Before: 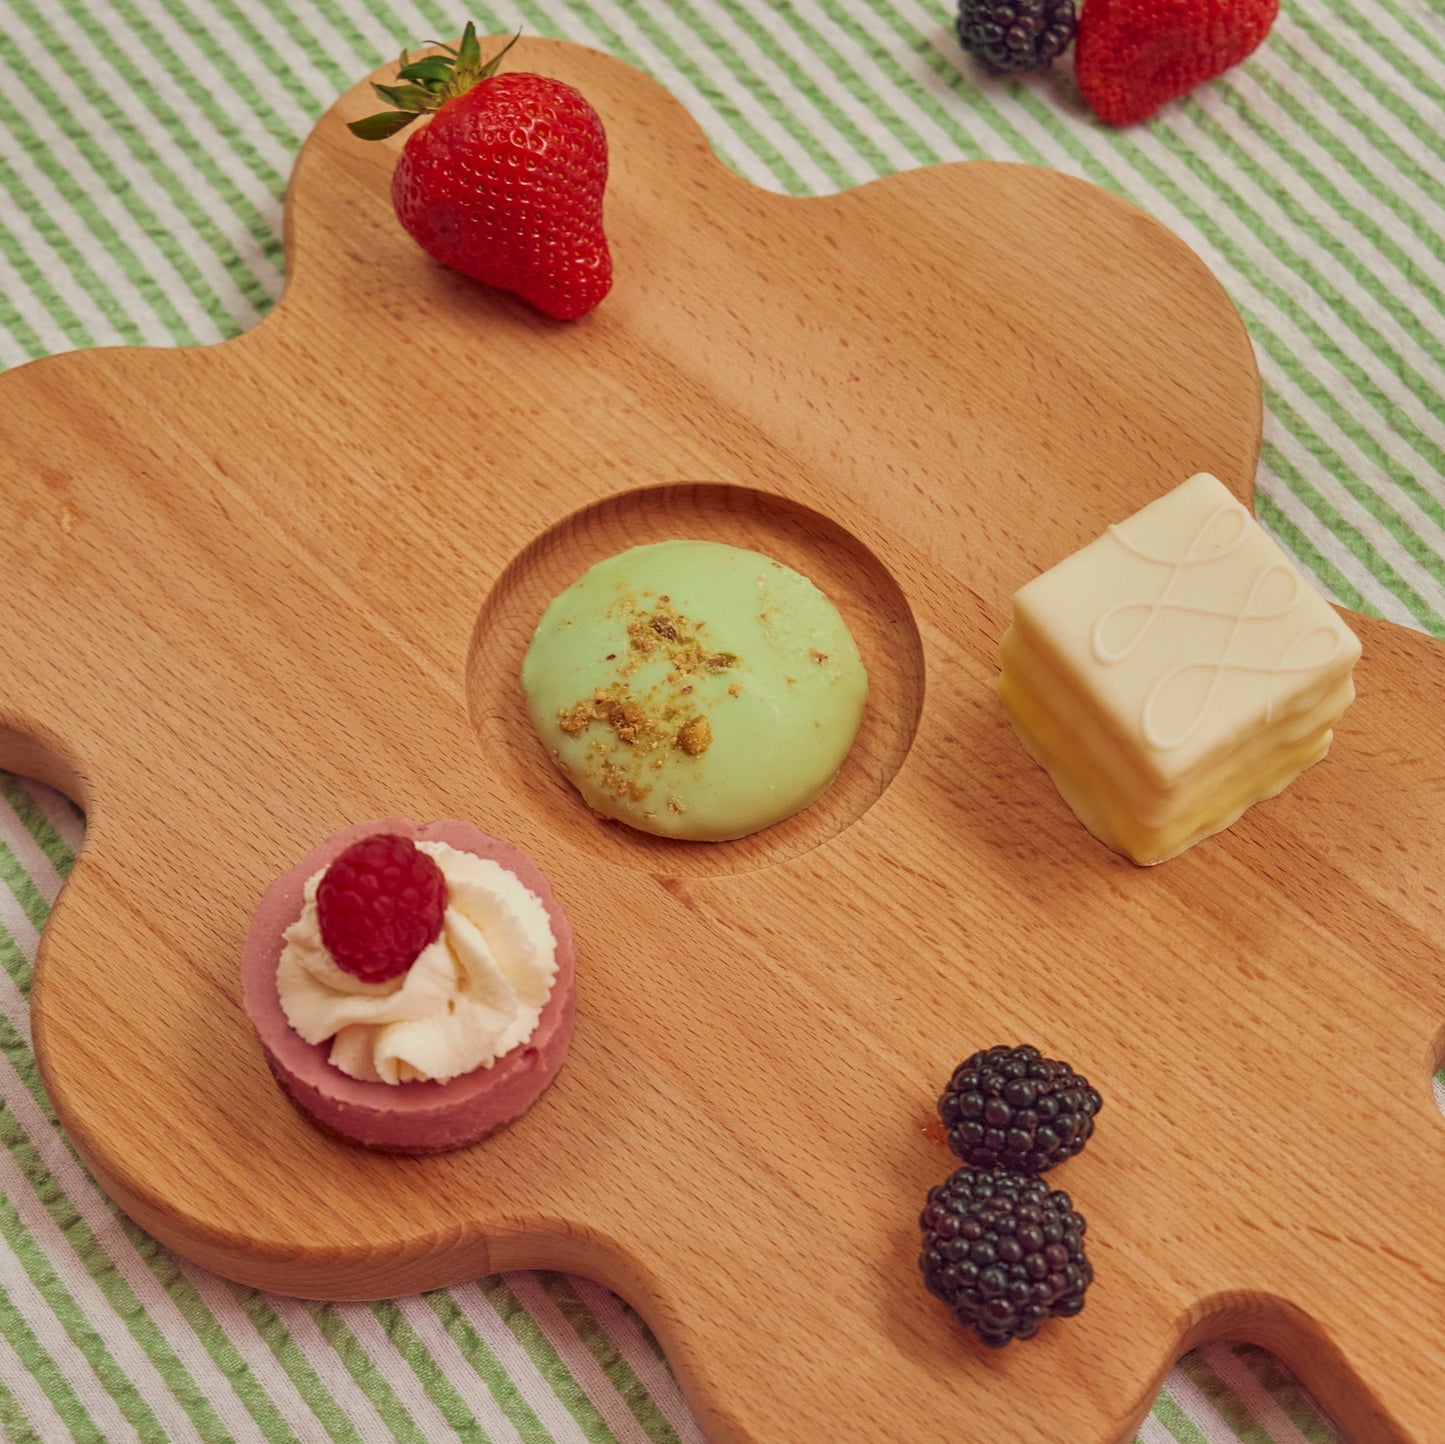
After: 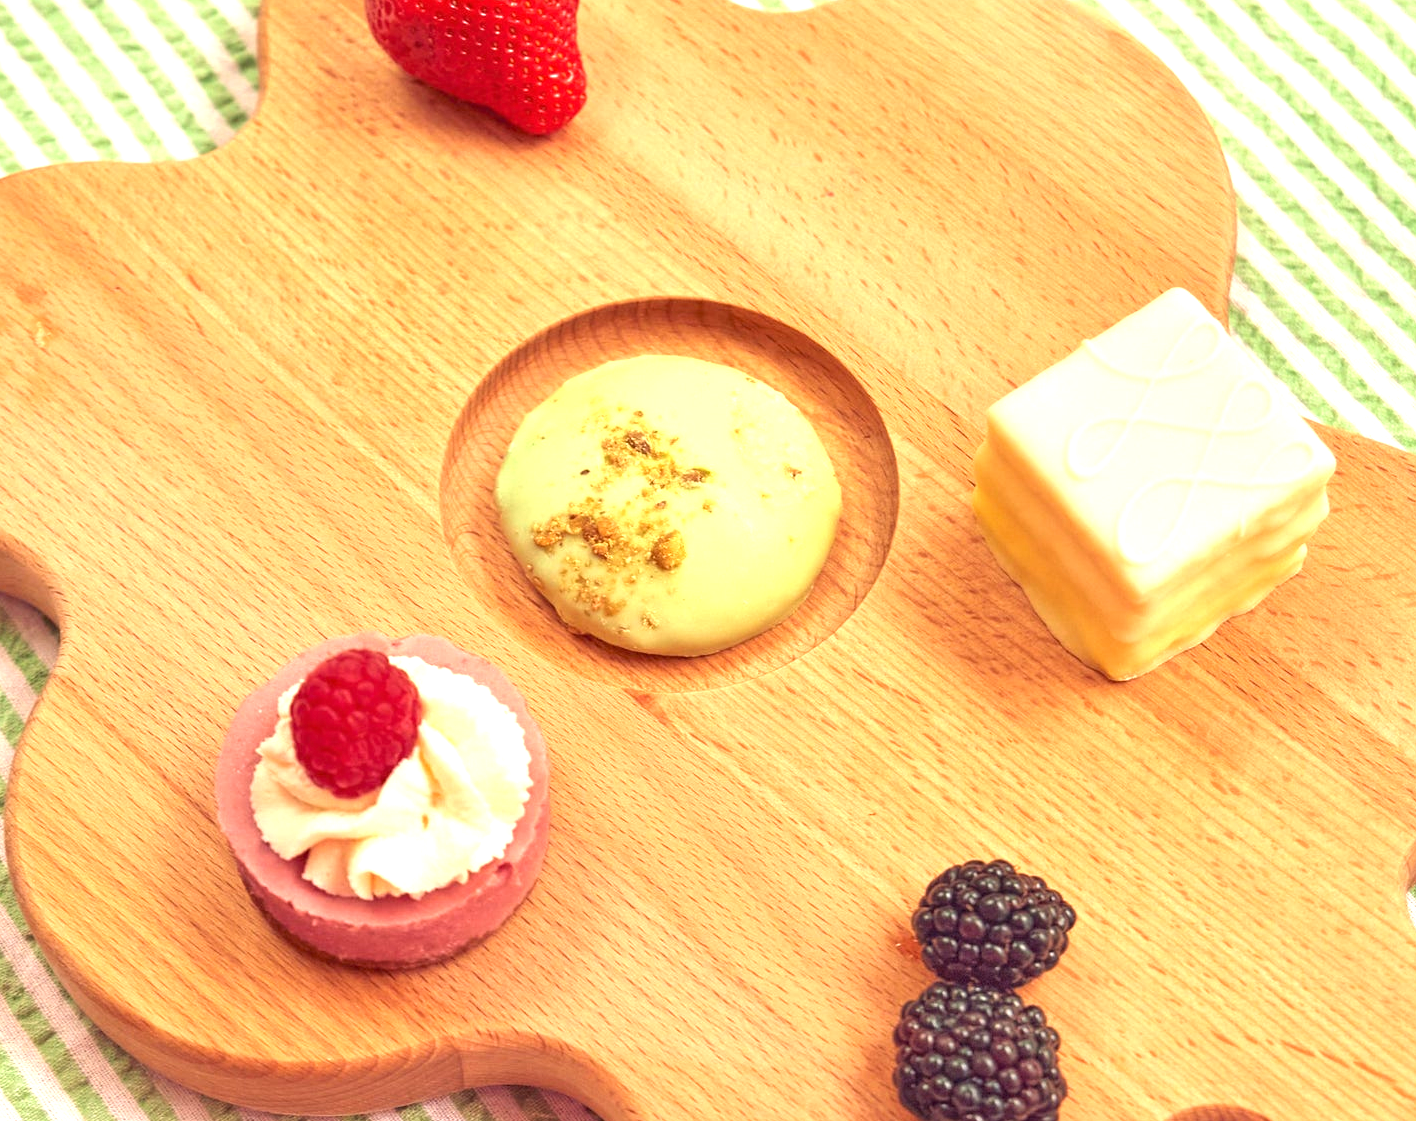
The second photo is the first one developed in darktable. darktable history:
color correction: highlights b* 2.93
exposure: black level correction 0, exposure 1.438 EV, compensate highlight preservation false
crop and rotate: left 1.833%, top 12.832%, right 0.135%, bottom 9.479%
